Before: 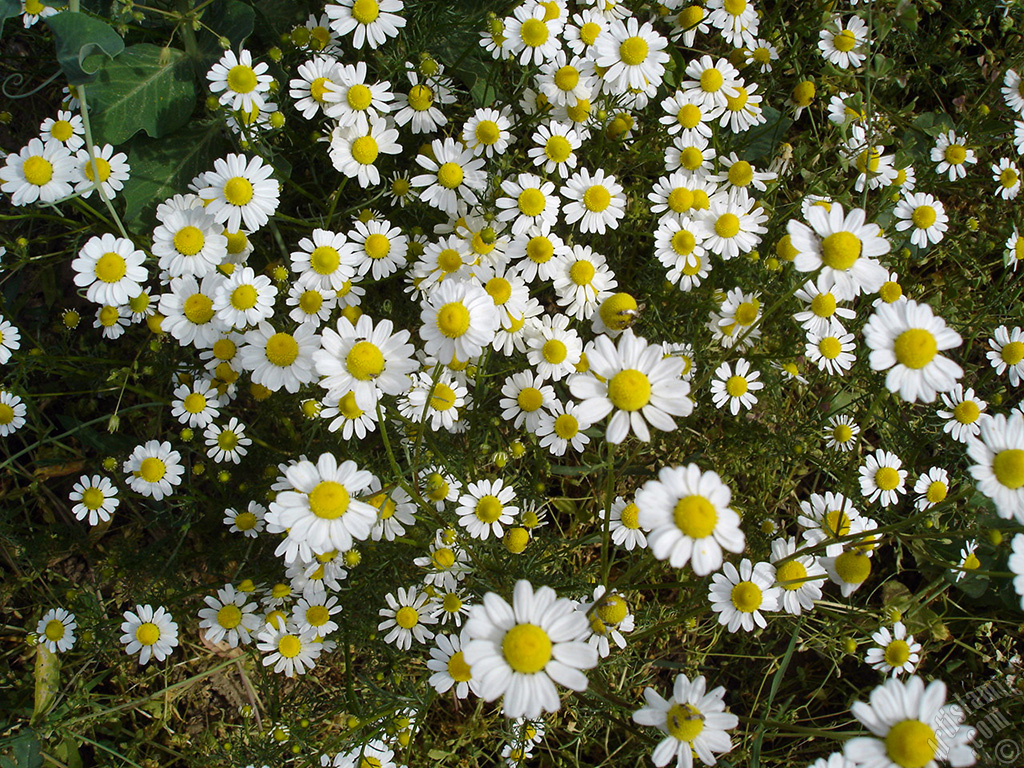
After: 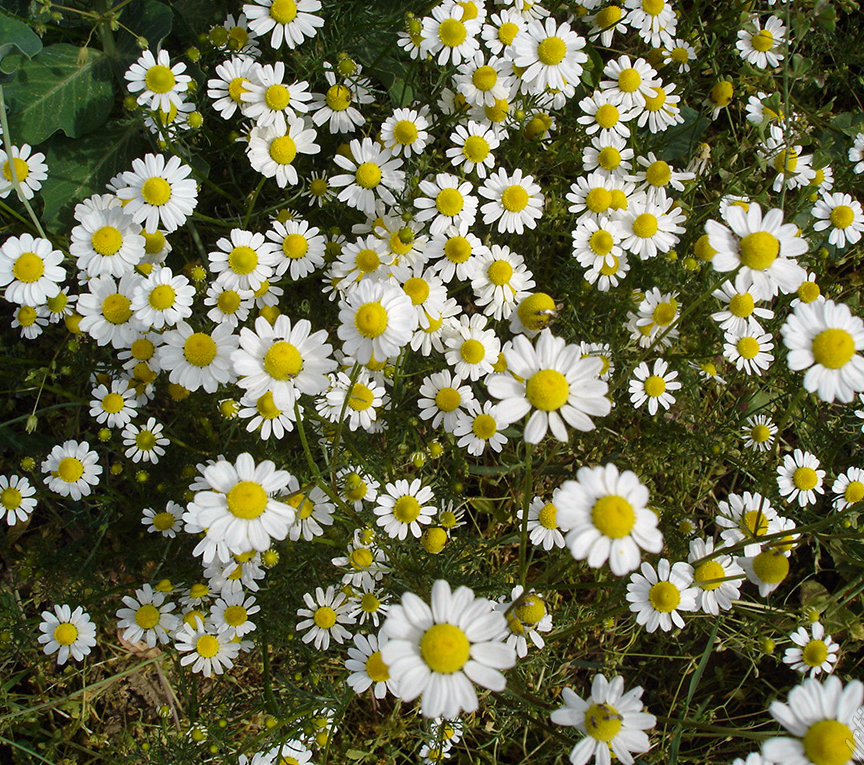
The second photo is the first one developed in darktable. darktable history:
white balance: red 1.009, blue 0.985
crop: left 8.026%, right 7.374%
